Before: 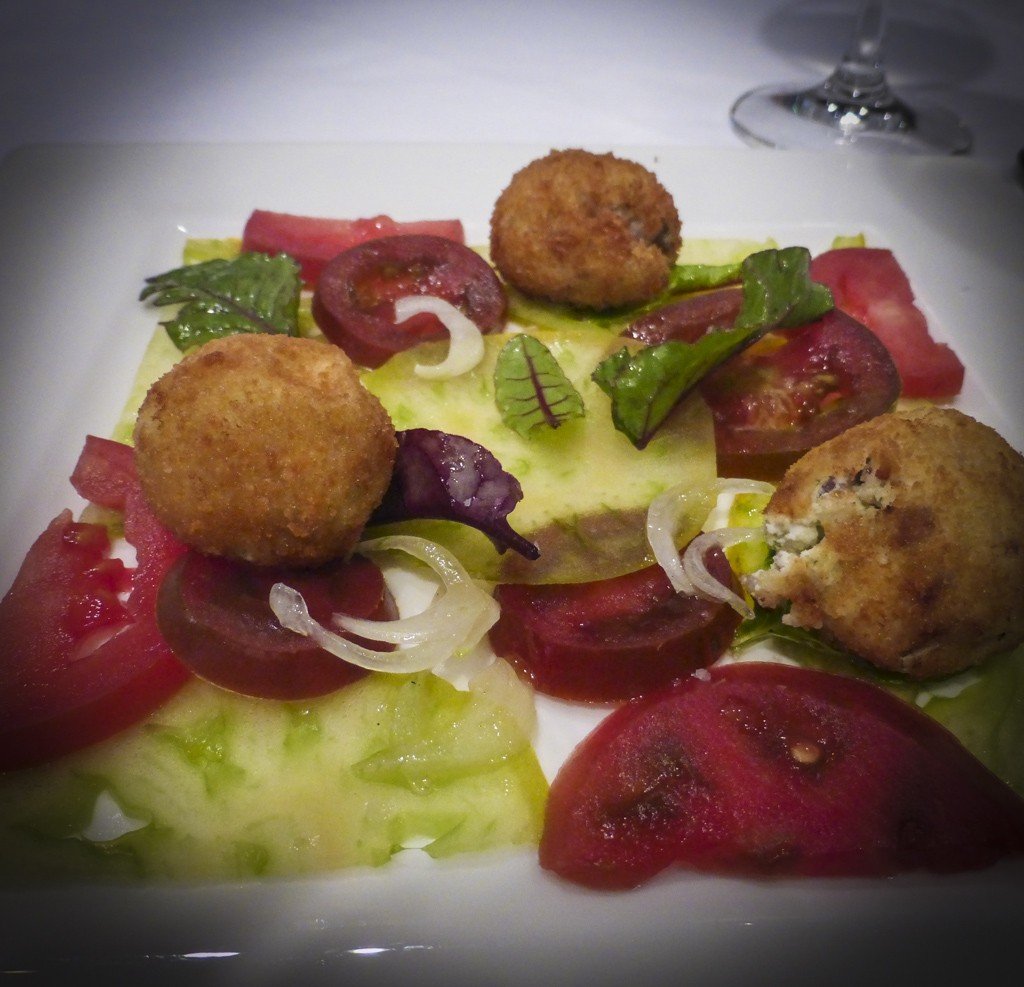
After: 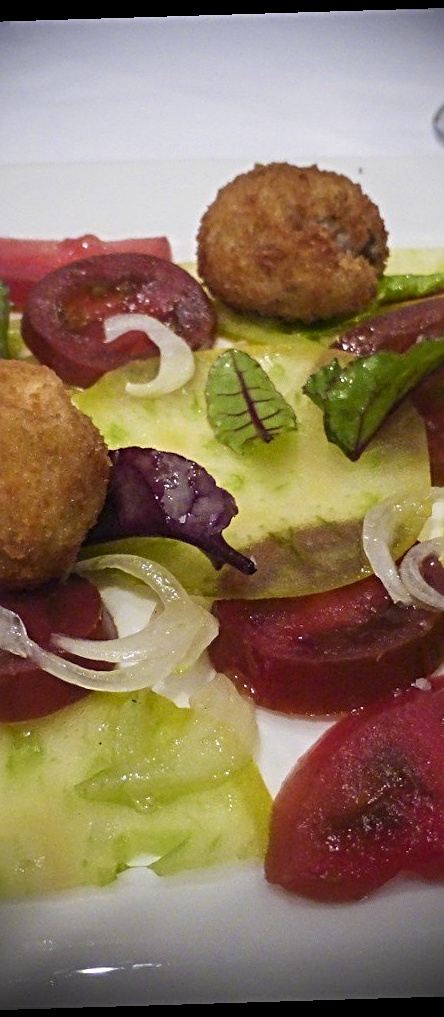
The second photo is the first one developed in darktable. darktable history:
exposure: exposure -0.05 EV
shadows and highlights: shadows 12, white point adjustment 1.2, highlights -0.36, soften with gaussian
crop: left 28.583%, right 29.231%
sharpen: radius 4
rotate and perspective: rotation -1.75°, automatic cropping off
